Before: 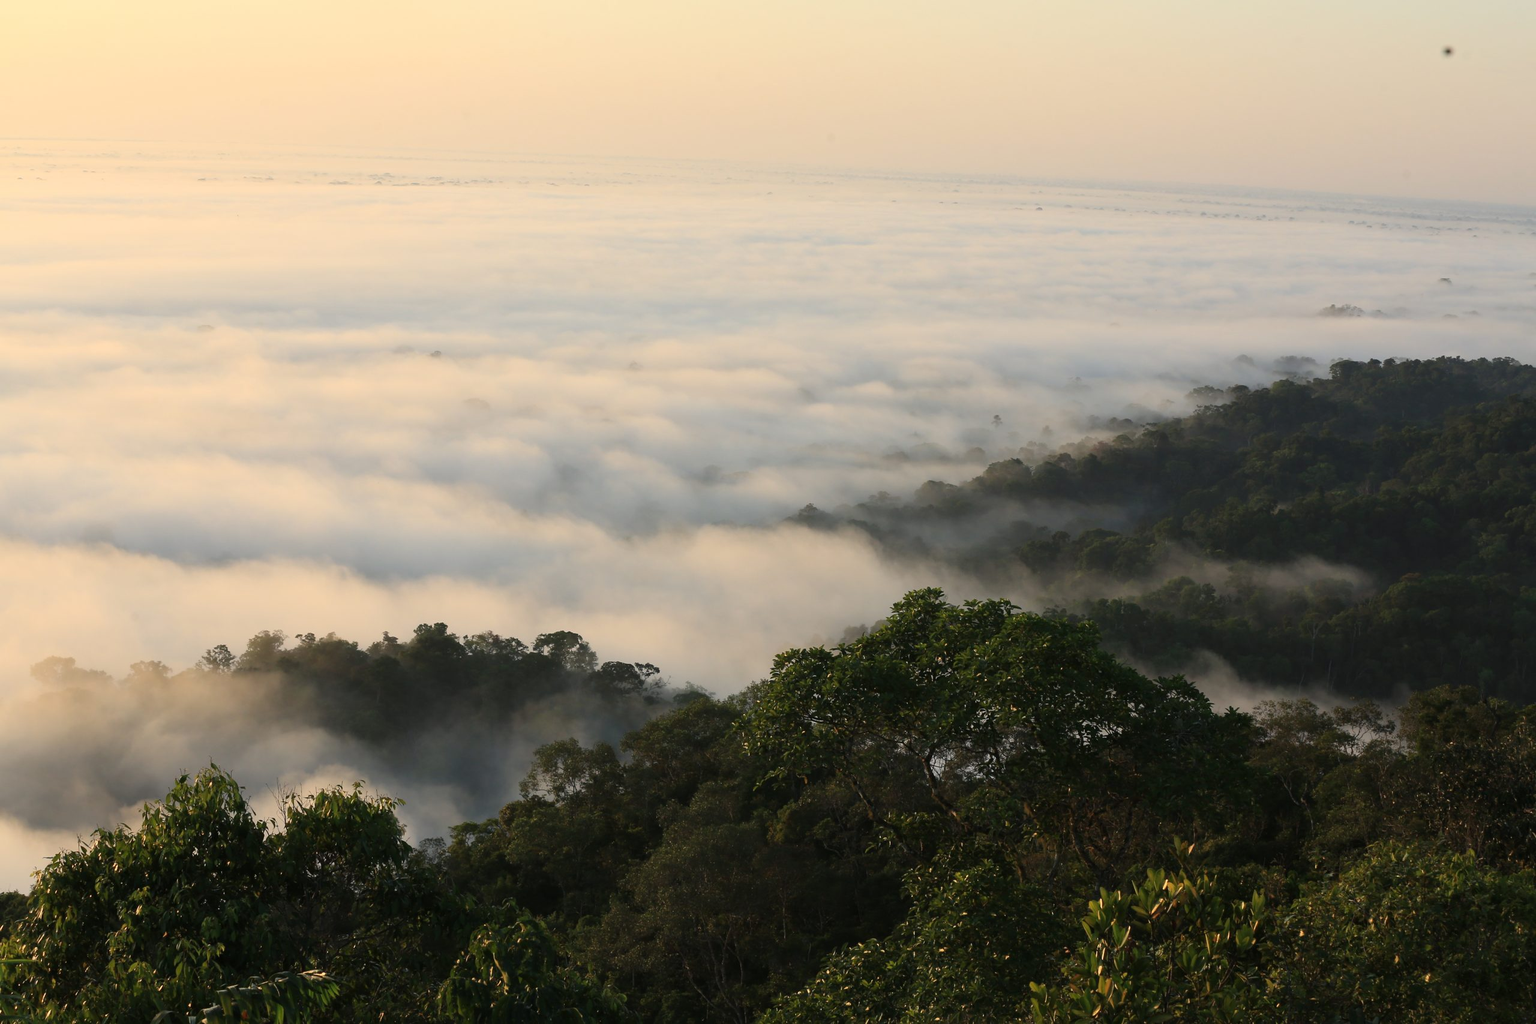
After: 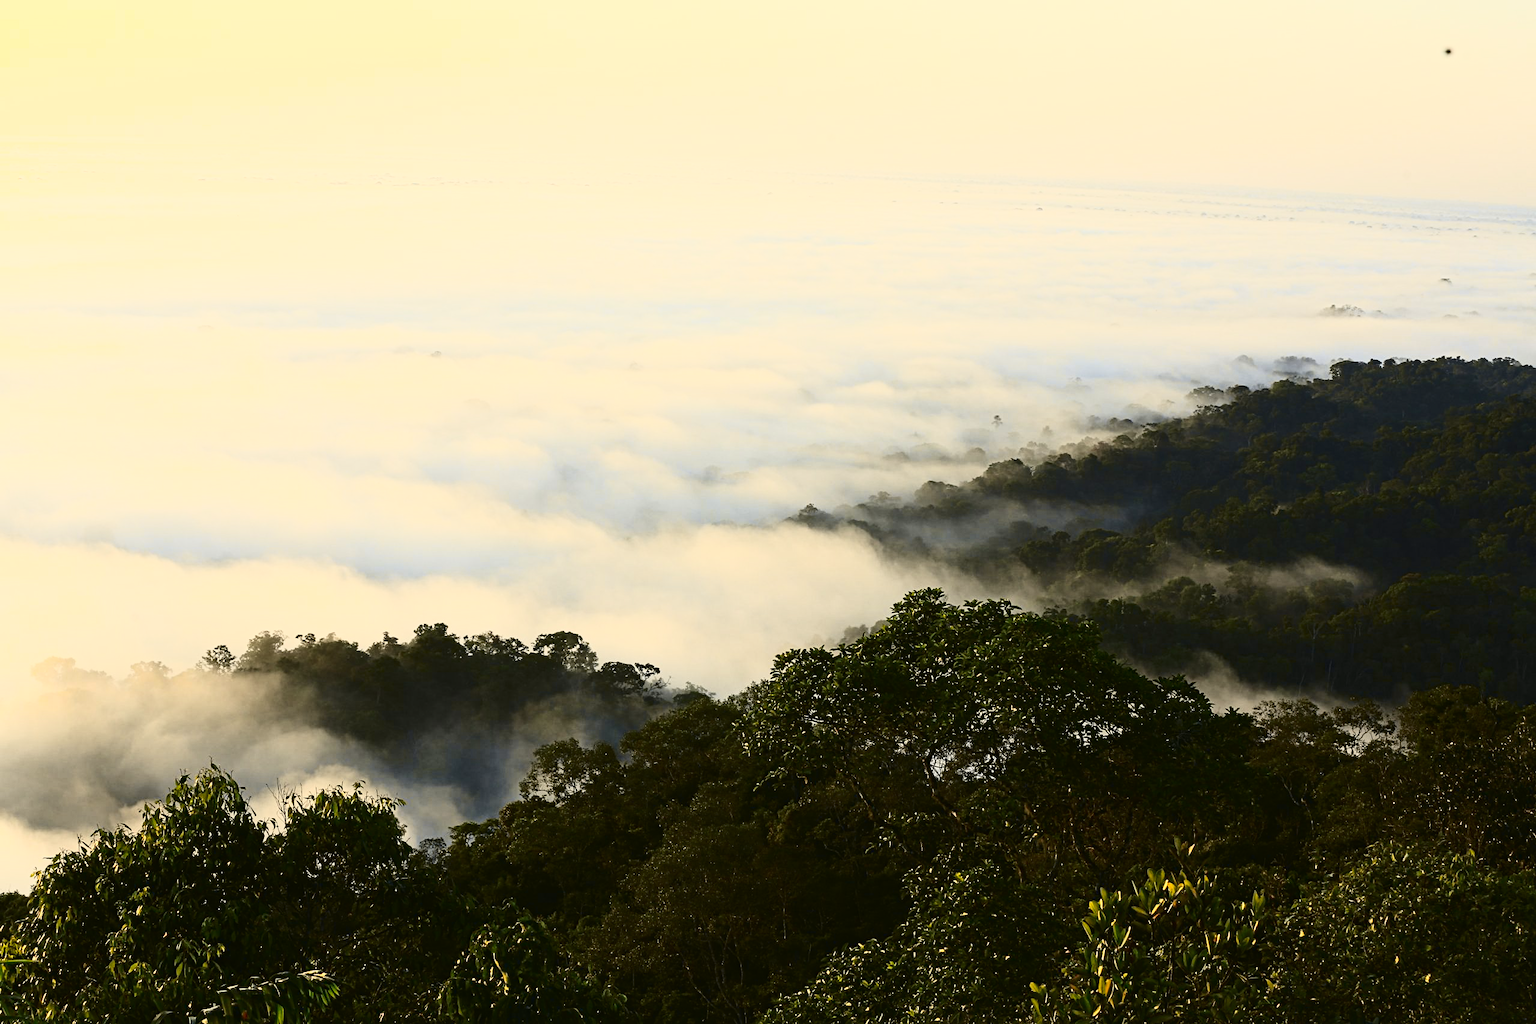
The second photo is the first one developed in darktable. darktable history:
shadows and highlights: shadows 0, highlights 40
tone equalizer: on, module defaults
tone curve: curves: ch0 [(0.003, 0.023) (0.071, 0.052) (0.249, 0.201) (0.466, 0.557) (0.625, 0.761) (0.783, 0.9) (0.994, 0.968)]; ch1 [(0, 0) (0.262, 0.227) (0.417, 0.386) (0.469, 0.467) (0.502, 0.498) (0.531, 0.521) (0.576, 0.586) (0.612, 0.634) (0.634, 0.68) (0.686, 0.728) (0.994, 0.987)]; ch2 [(0, 0) (0.262, 0.188) (0.385, 0.353) (0.427, 0.424) (0.495, 0.493) (0.518, 0.544) (0.55, 0.579) (0.595, 0.621) (0.644, 0.748) (1, 1)], color space Lab, independent channels, preserve colors none
contrast equalizer: y [[0.5, 0.5, 0.5, 0.539, 0.64, 0.611], [0.5 ×6], [0.5 ×6], [0 ×6], [0 ×6]]
